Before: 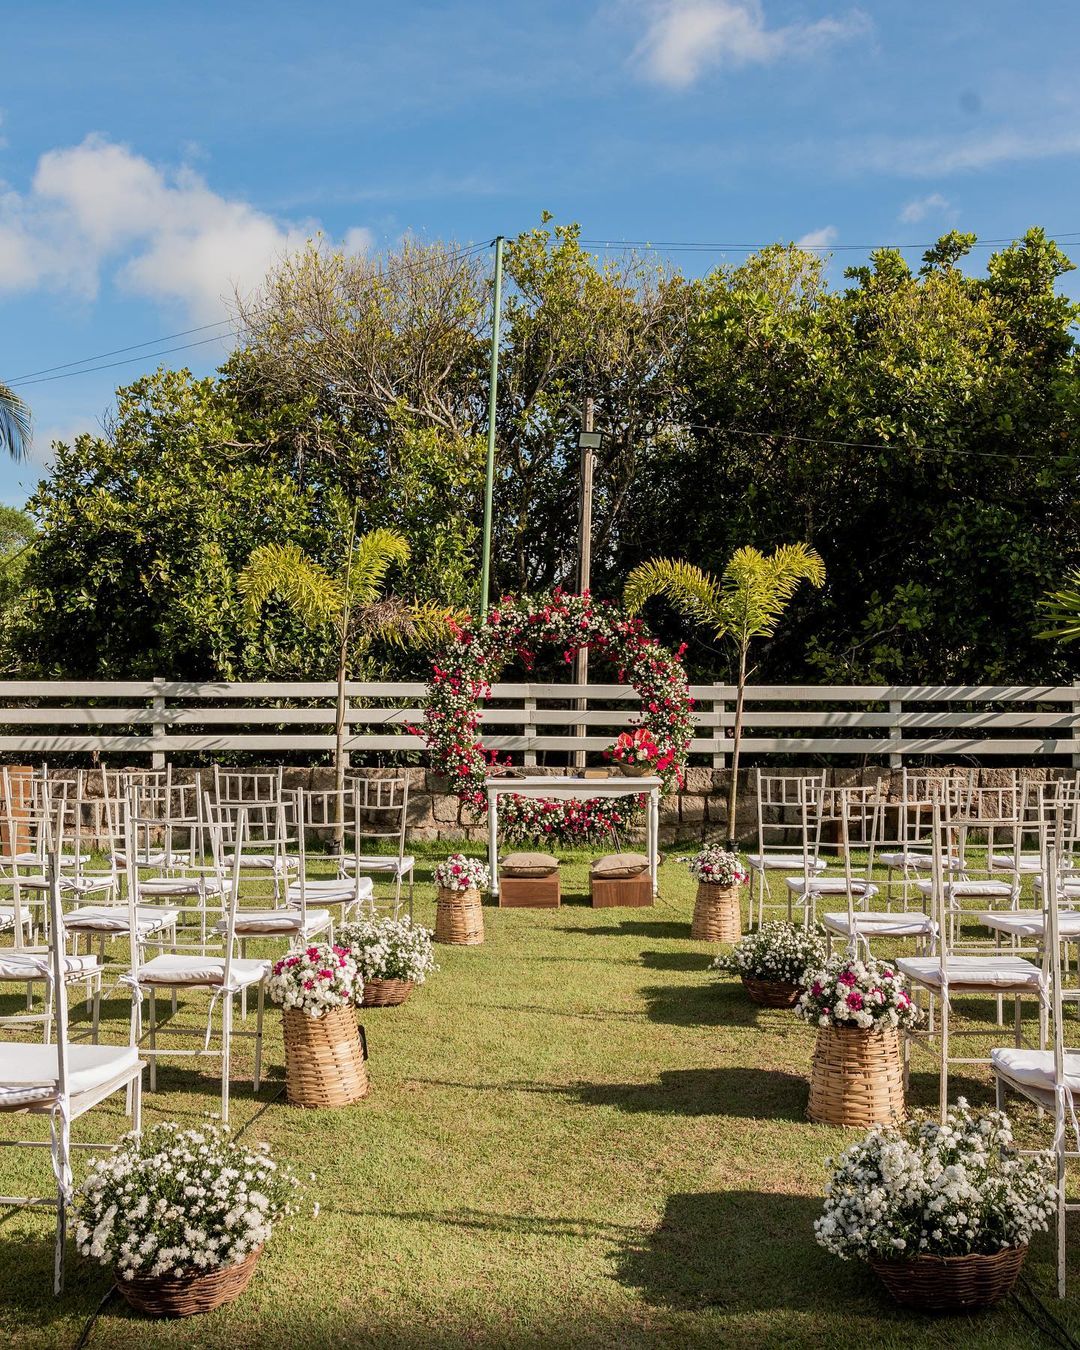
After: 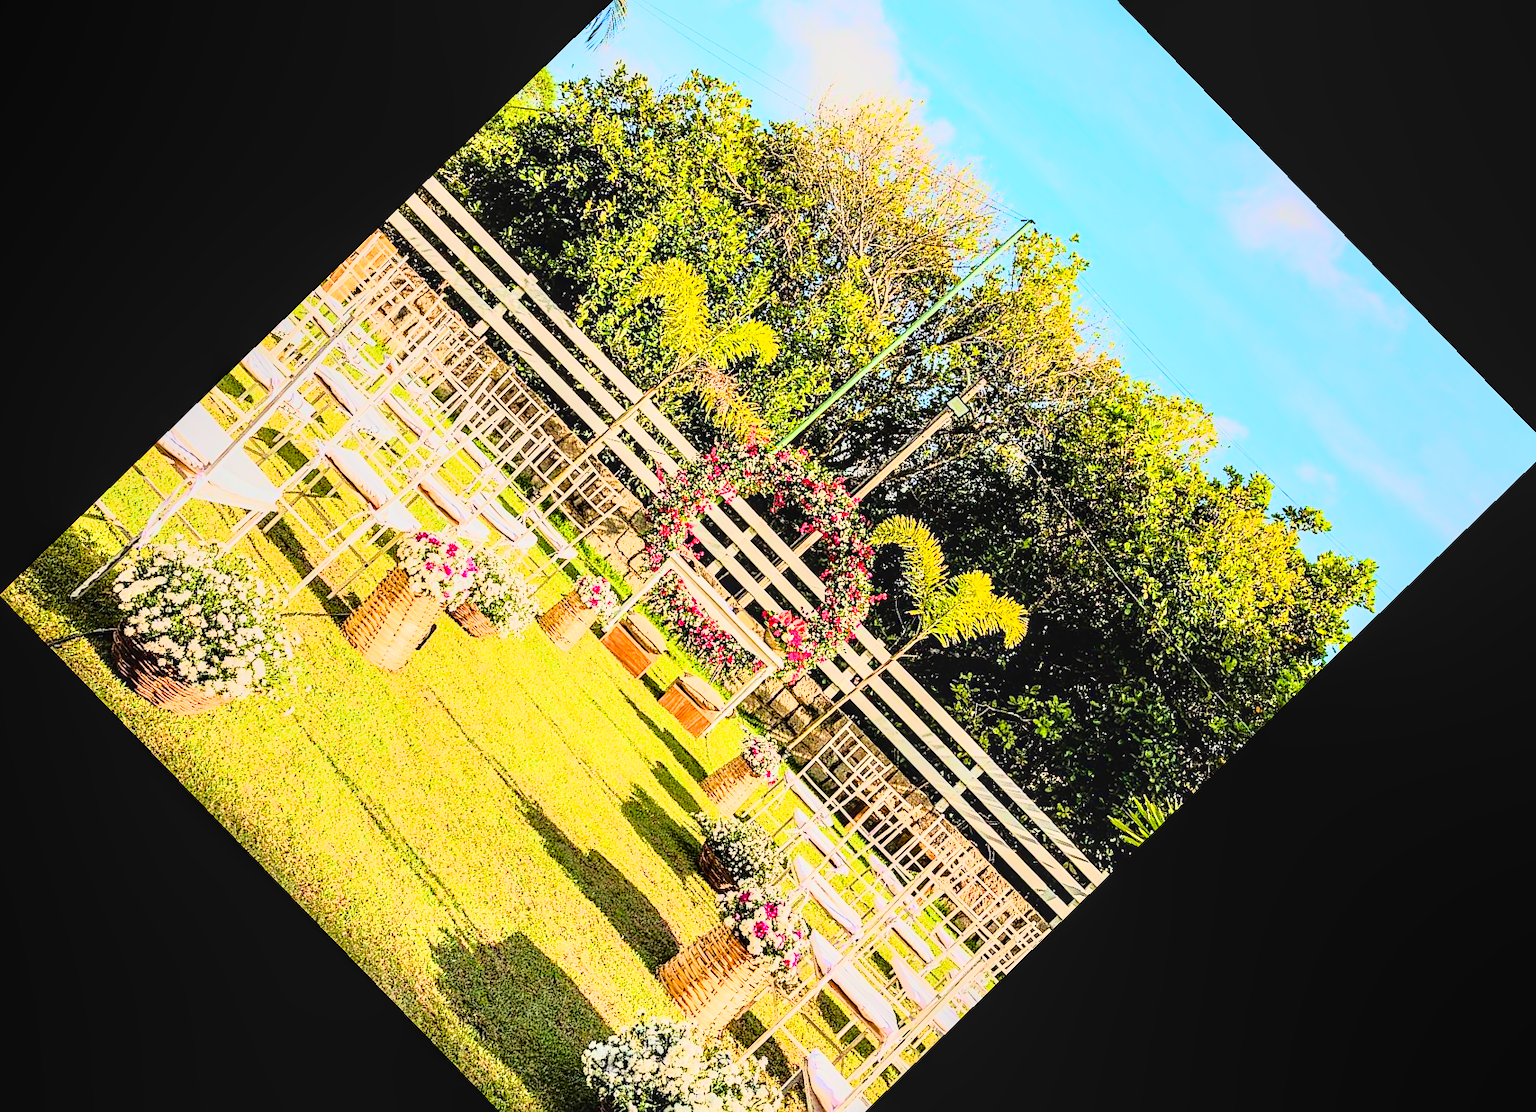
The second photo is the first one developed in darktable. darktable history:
velvia: strength 32.01%, mid-tones bias 0.2
shadows and highlights: shadows -20.57, white point adjustment -2.05, highlights -34.84
base curve: curves: ch0 [(0, 0) (0.007, 0.004) (0.027, 0.03) (0.046, 0.07) (0.207, 0.54) (0.442, 0.872) (0.673, 0.972) (1, 1)]
crop and rotate: angle -45.9°, top 16.245%, right 0.823%, bottom 11.633%
exposure: black level correction 0, exposure 1.2 EV, compensate highlight preservation false
tone equalizer: -8 EV -0.42 EV, -7 EV -0.418 EV, -6 EV -0.304 EV, -5 EV -0.189 EV, -3 EV 0.244 EV, -2 EV 0.341 EV, -1 EV 0.371 EV, +0 EV 0.436 EV
sharpen: on, module defaults
local contrast: on, module defaults
